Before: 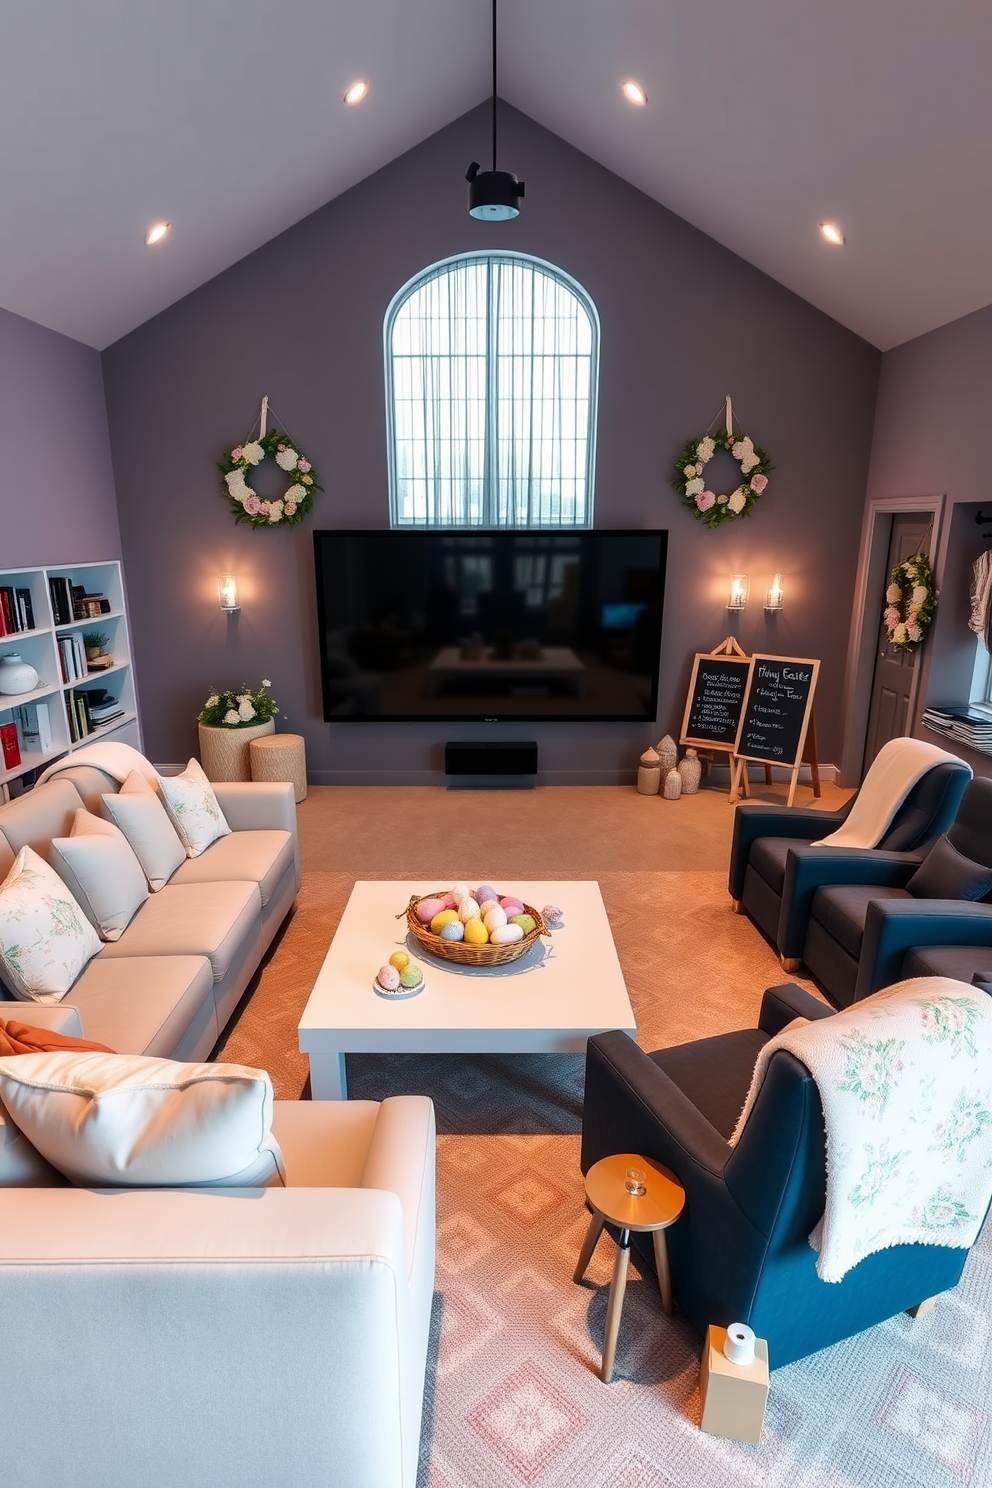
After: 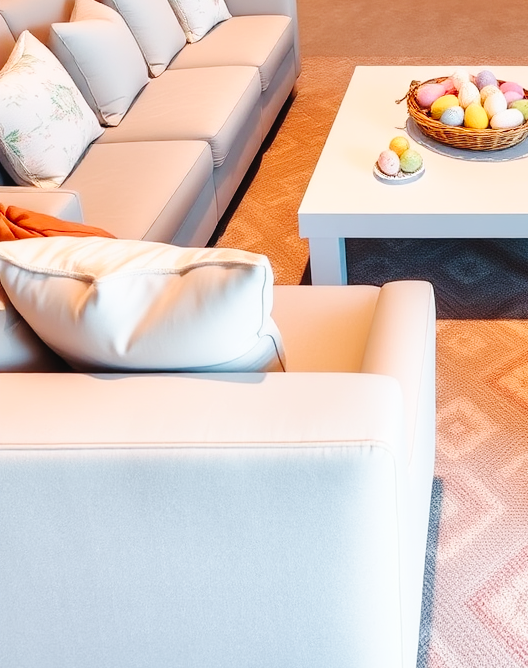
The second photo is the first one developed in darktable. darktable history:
tone curve: curves: ch0 [(0, 0.023) (0.087, 0.065) (0.184, 0.168) (0.45, 0.54) (0.57, 0.683) (0.722, 0.825) (0.877, 0.948) (1, 1)]; ch1 [(0, 0) (0.388, 0.369) (0.44, 0.44) (0.489, 0.481) (0.534, 0.561) (0.657, 0.659) (1, 1)]; ch2 [(0, 0) (0.353, 0.317) (0.408, 0.427) (0.472, 0.46) (0.5, 0.496) (0.537, 0.534) (0.576, 0.592) (0.625, 0.631) (1, 1)], preserve colors none
crop and rotate: top 54.836%, right 46.705%, bottom 0.219%
